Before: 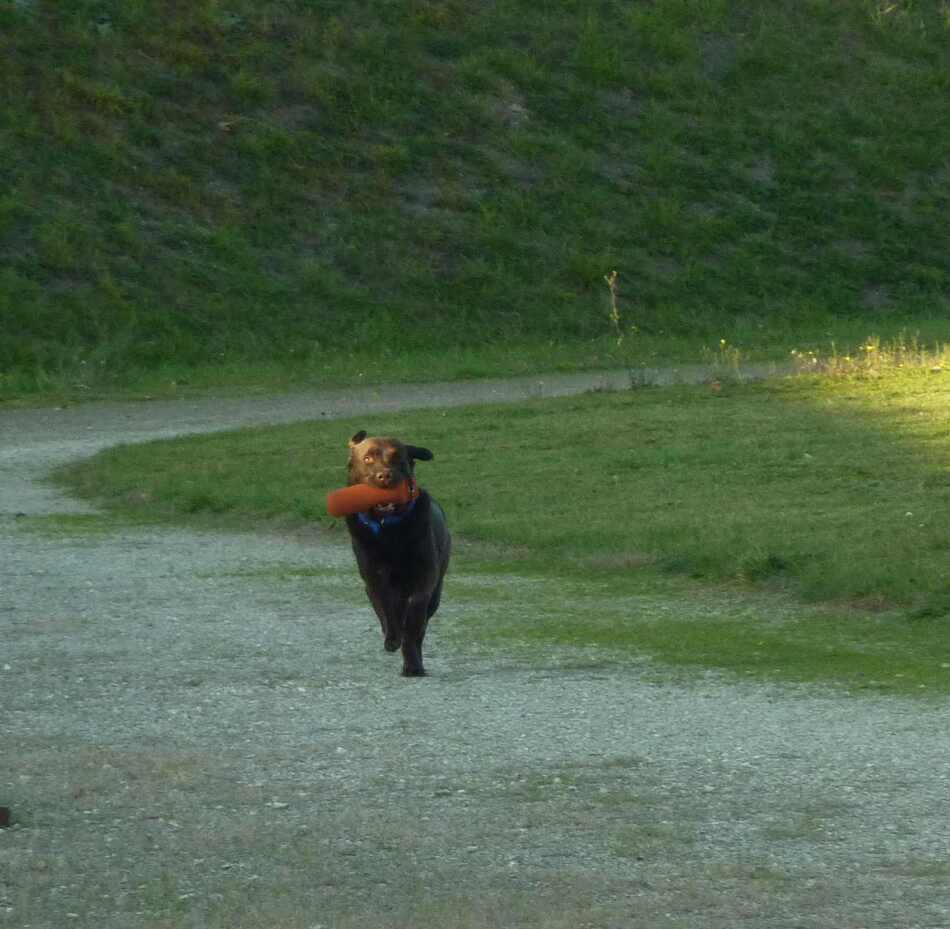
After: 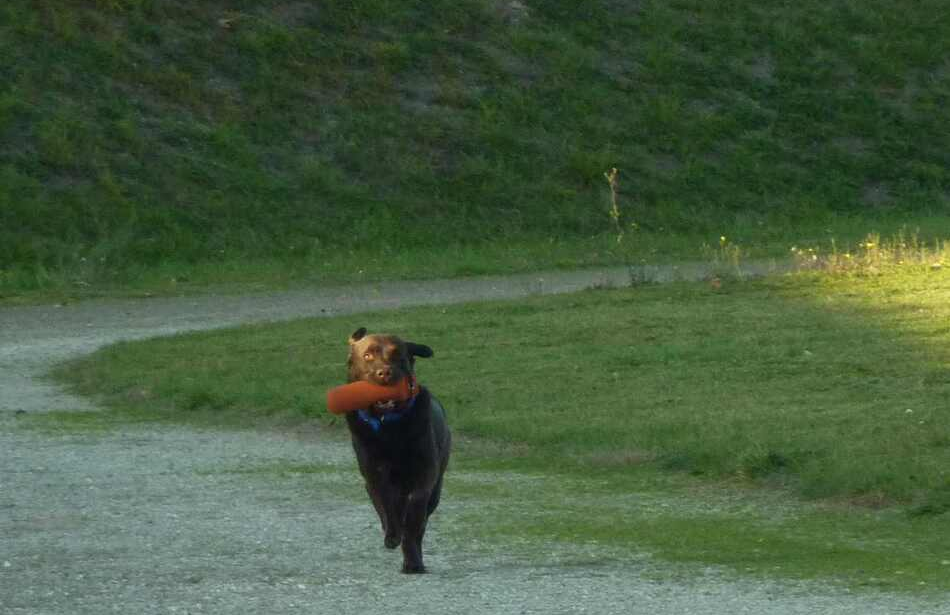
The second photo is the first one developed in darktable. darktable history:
crop: top 11.182%, bottom 22.574%
